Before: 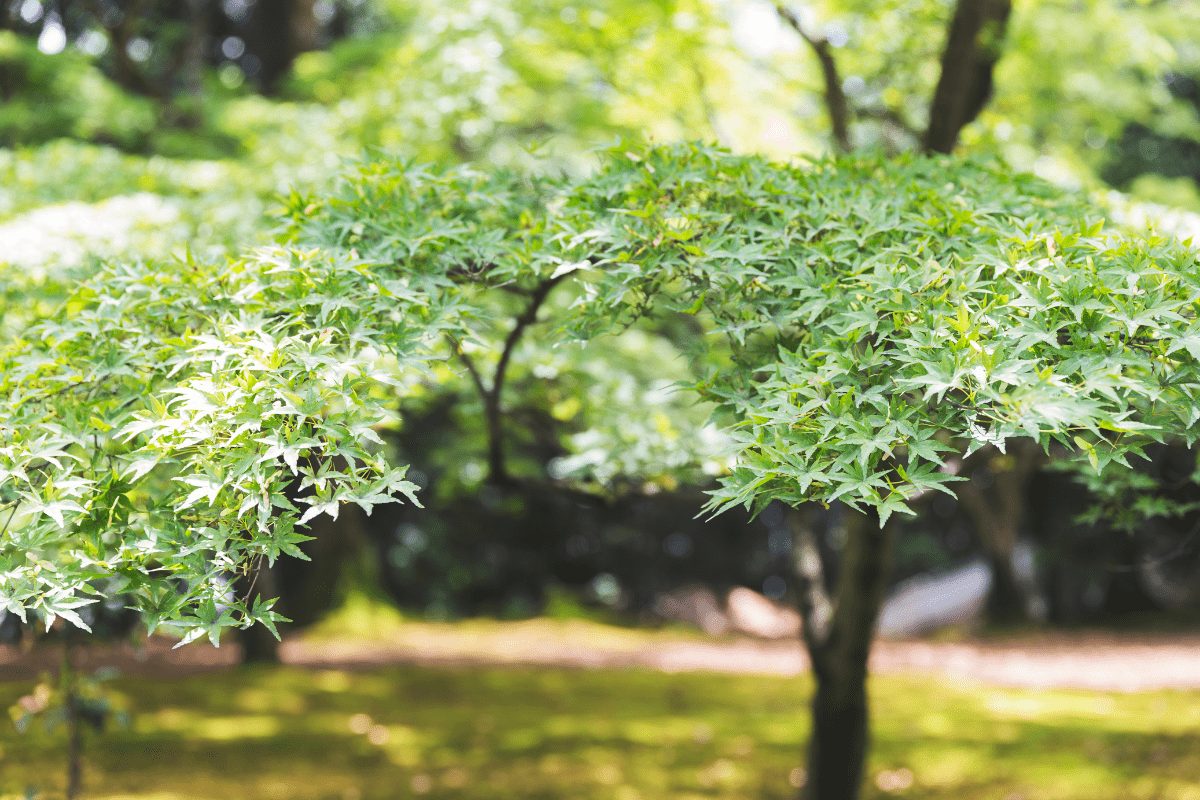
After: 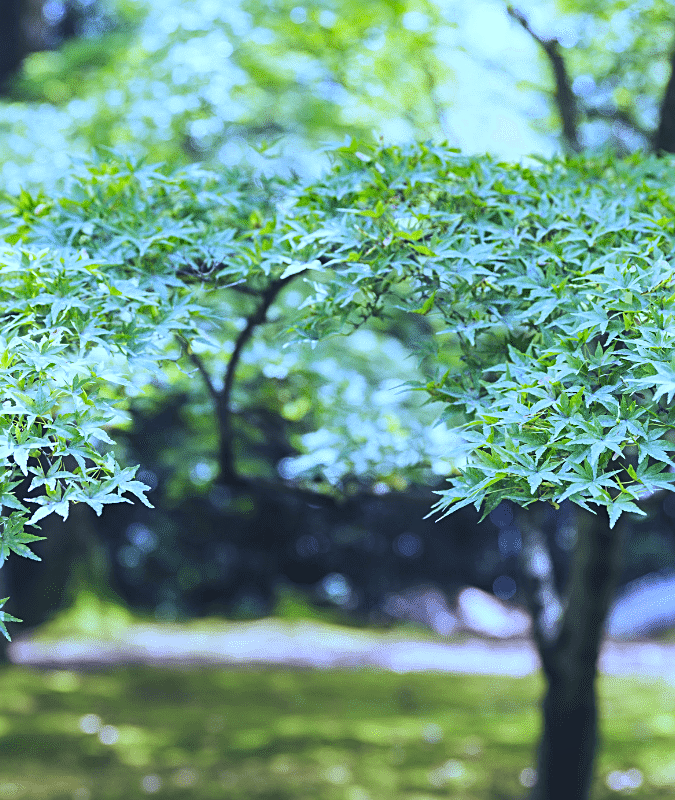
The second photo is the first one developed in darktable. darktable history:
sharpen: on, module defaults
crop and rotate: left 22.516%, right 21.234%
local contrast: highlights 100%, shadows 100%, detail 120%, midtone range 0.2
white balance: red 0.766, blue 1.537
